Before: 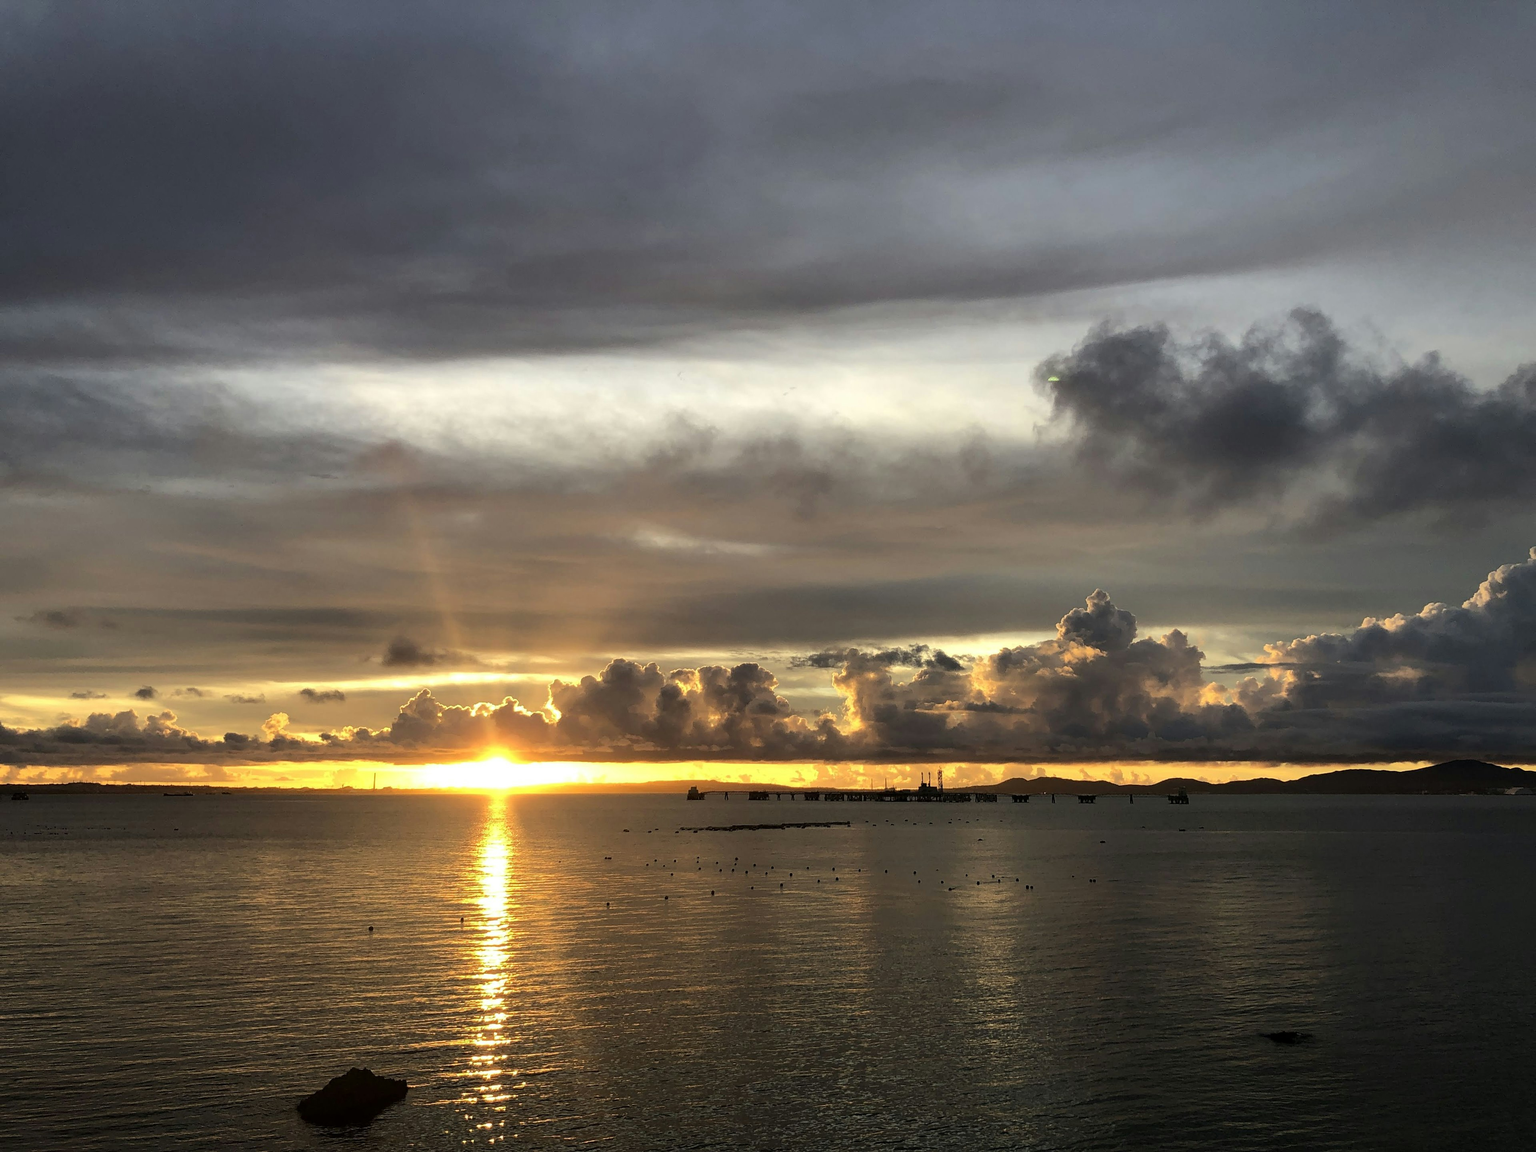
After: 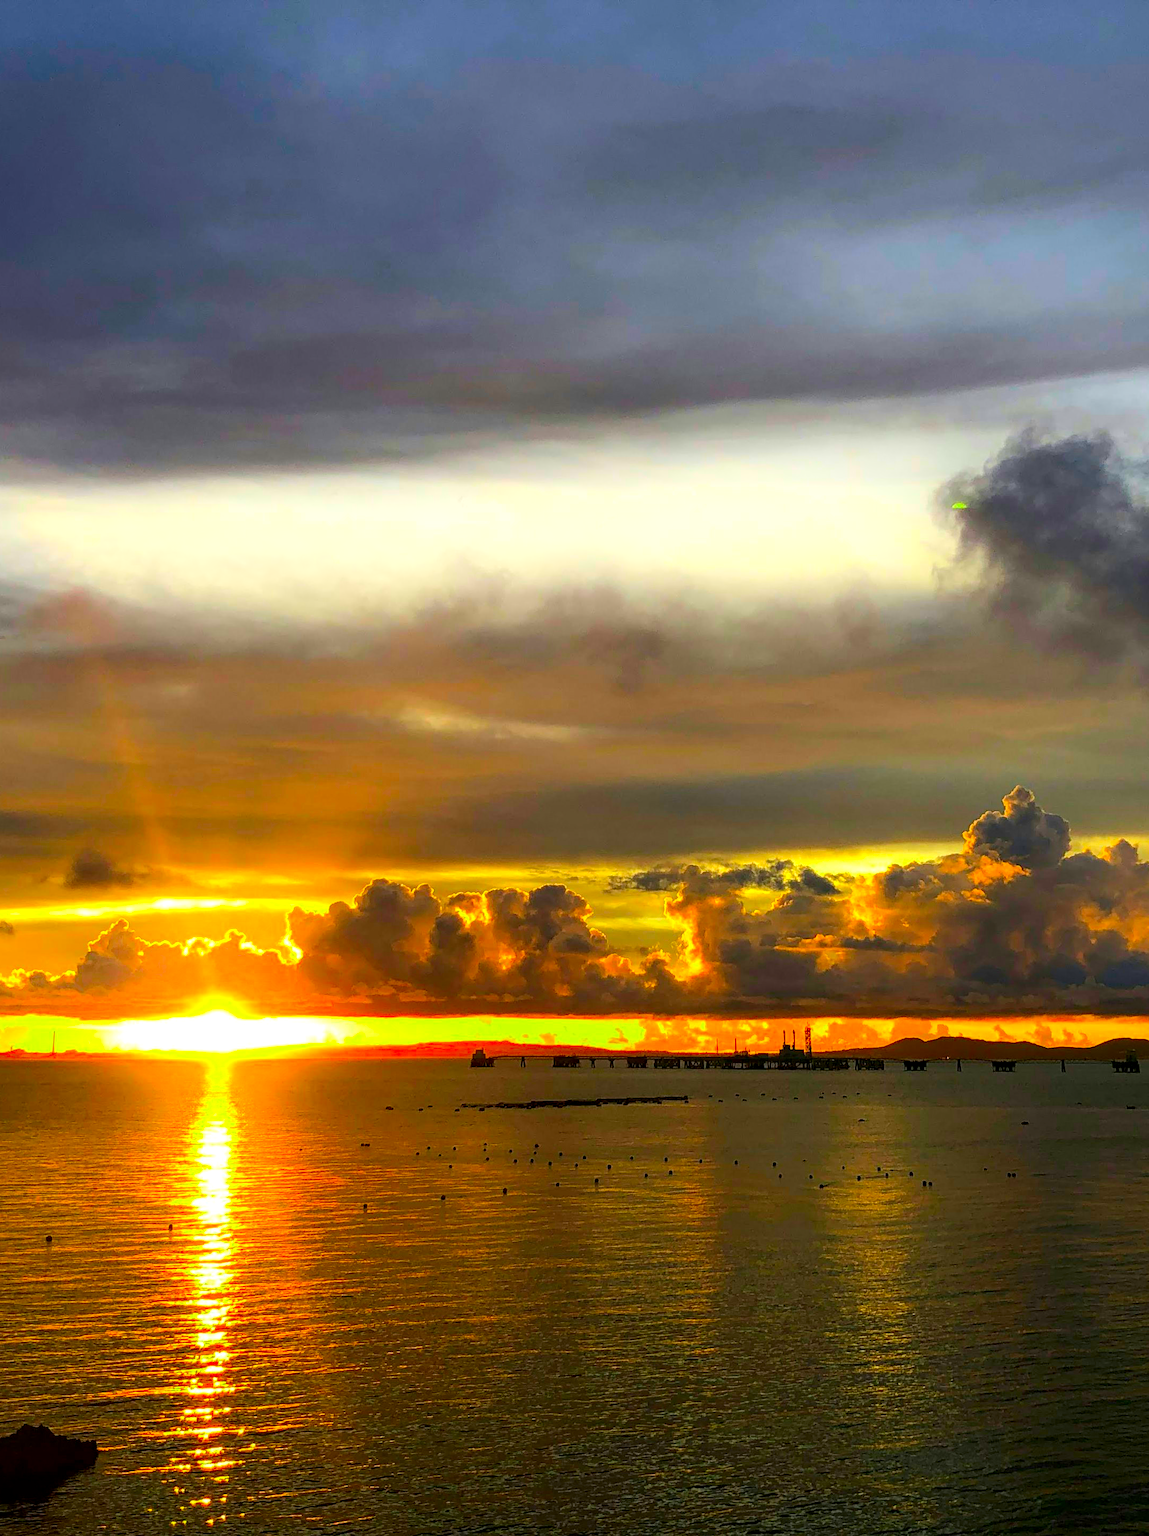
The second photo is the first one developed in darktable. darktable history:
color correction: highlights b* -0.057, saturation 2.94
local contrast: on, module defaults
crop: left 21.792%, right 22.076%, bottom 0.006%
shadows and highlights: shadows -20.75, highlights 99.97, soften with gaussian
